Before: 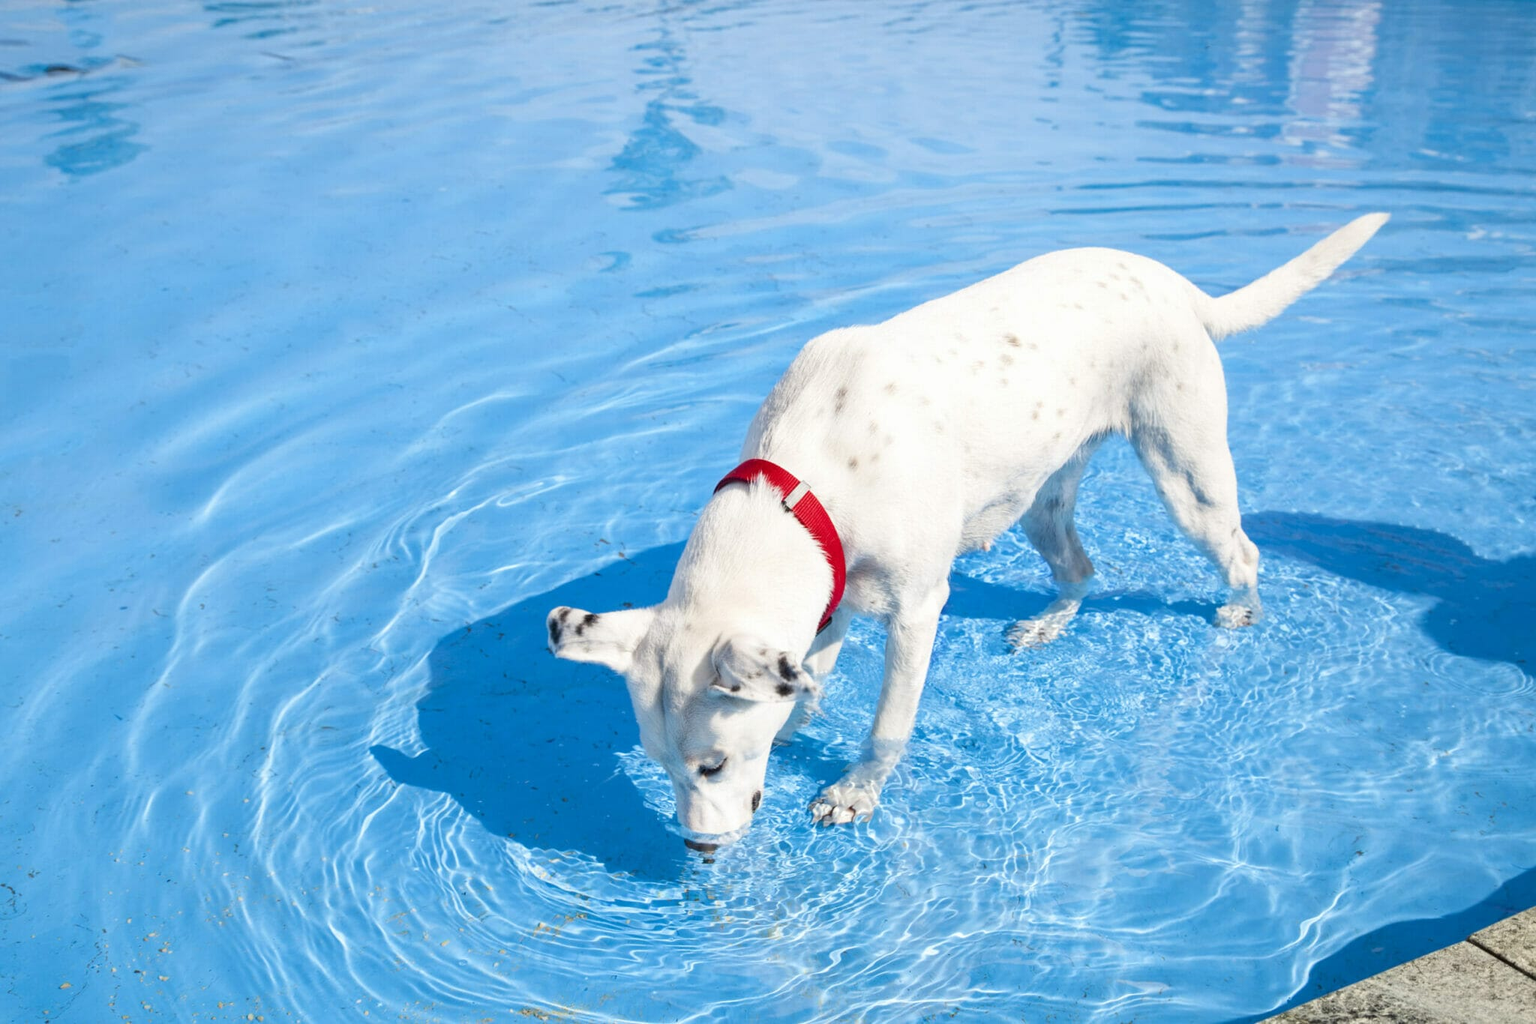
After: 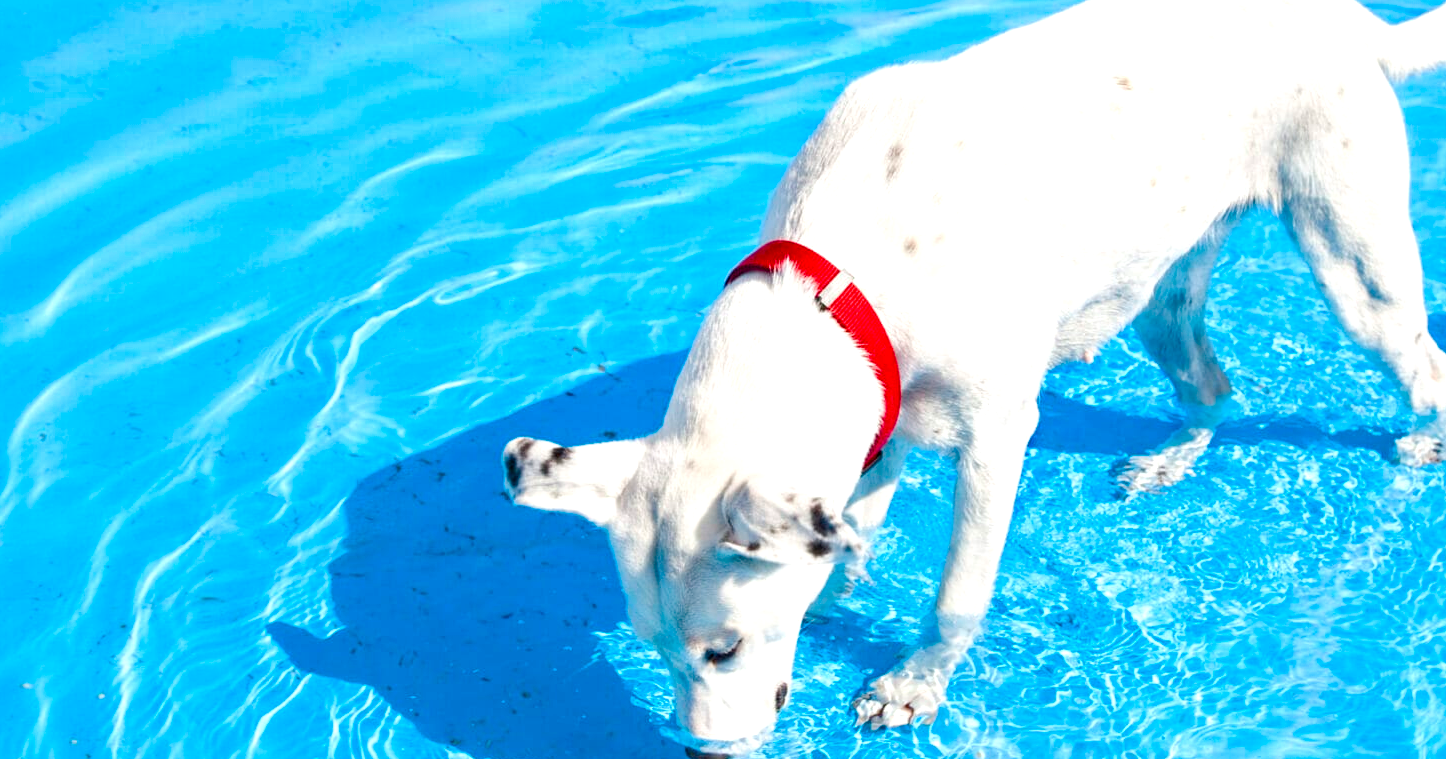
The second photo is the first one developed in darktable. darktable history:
color balance rgb: linear chroma grading › global chroma 14.83%, perceptual saturation grading › global saturation 20%, perceptual saturation grading › highlights -50.13%, perceptual saturation grading › shadows 30.045%, perceptual brilliance grading › highlights 9.72%, perceptual brilliance grading › mid-tones 5.554%, global vibrance 20%
crop: left 11.092%, top 27.239%, right 18.275%, bottom 17.128%
